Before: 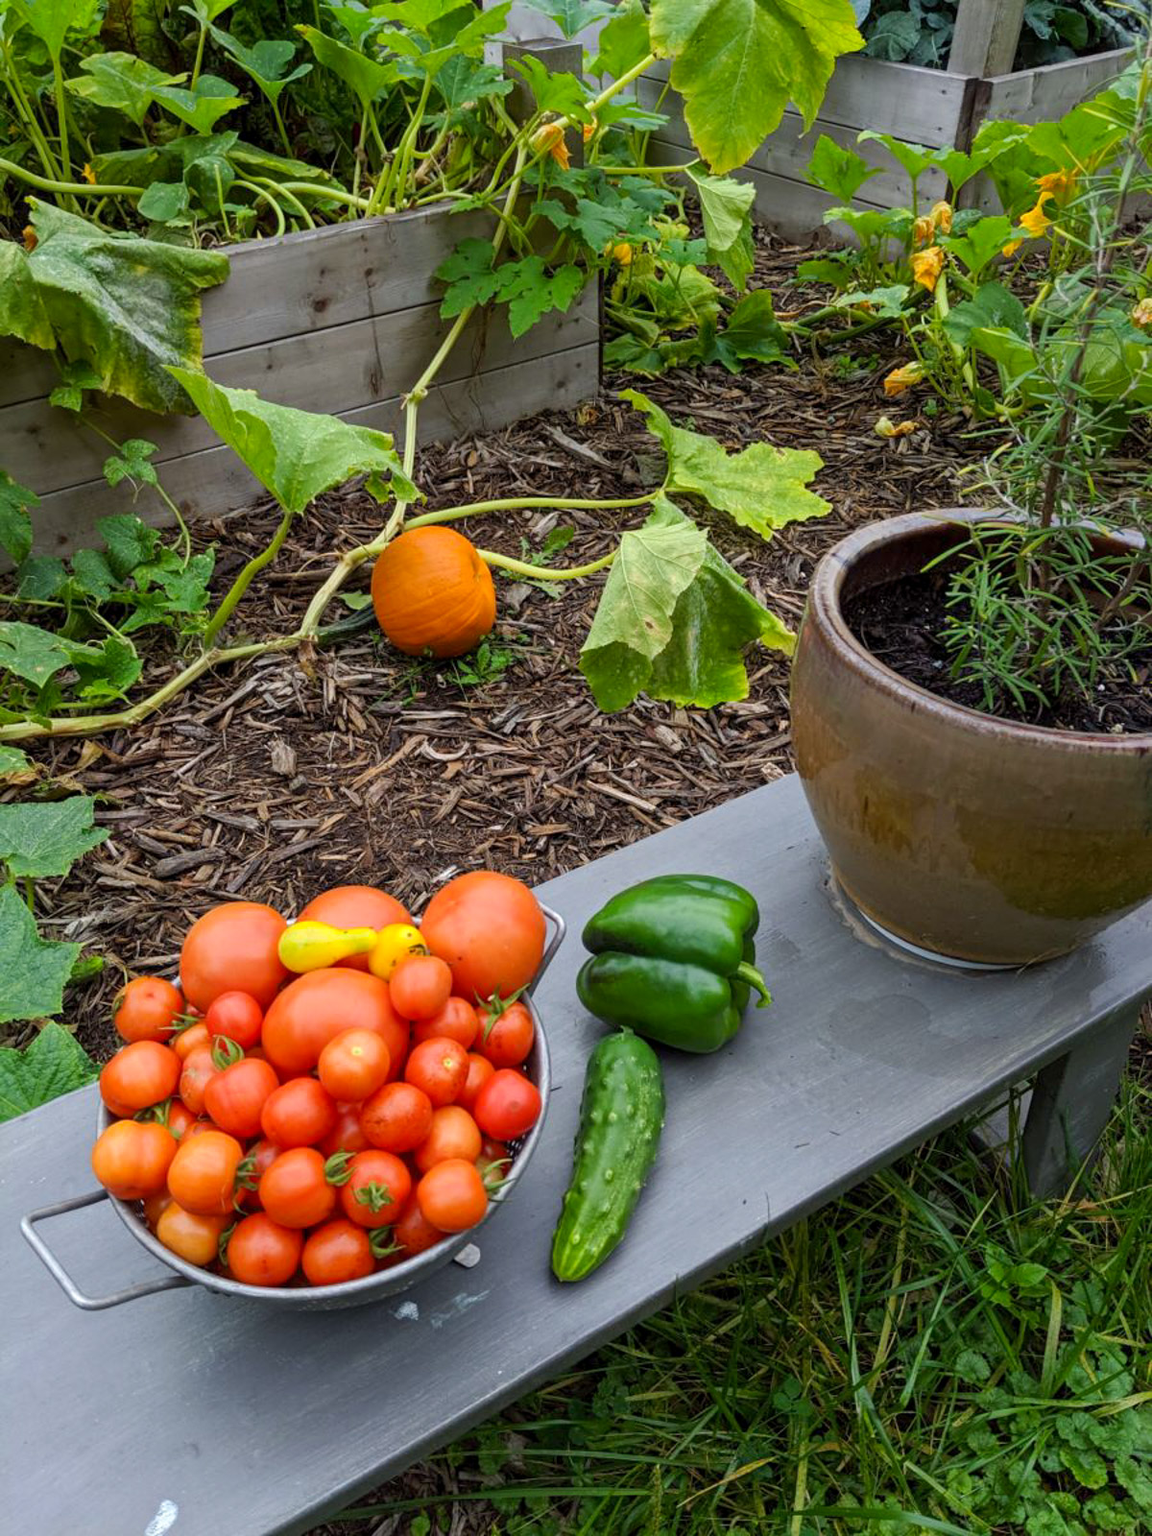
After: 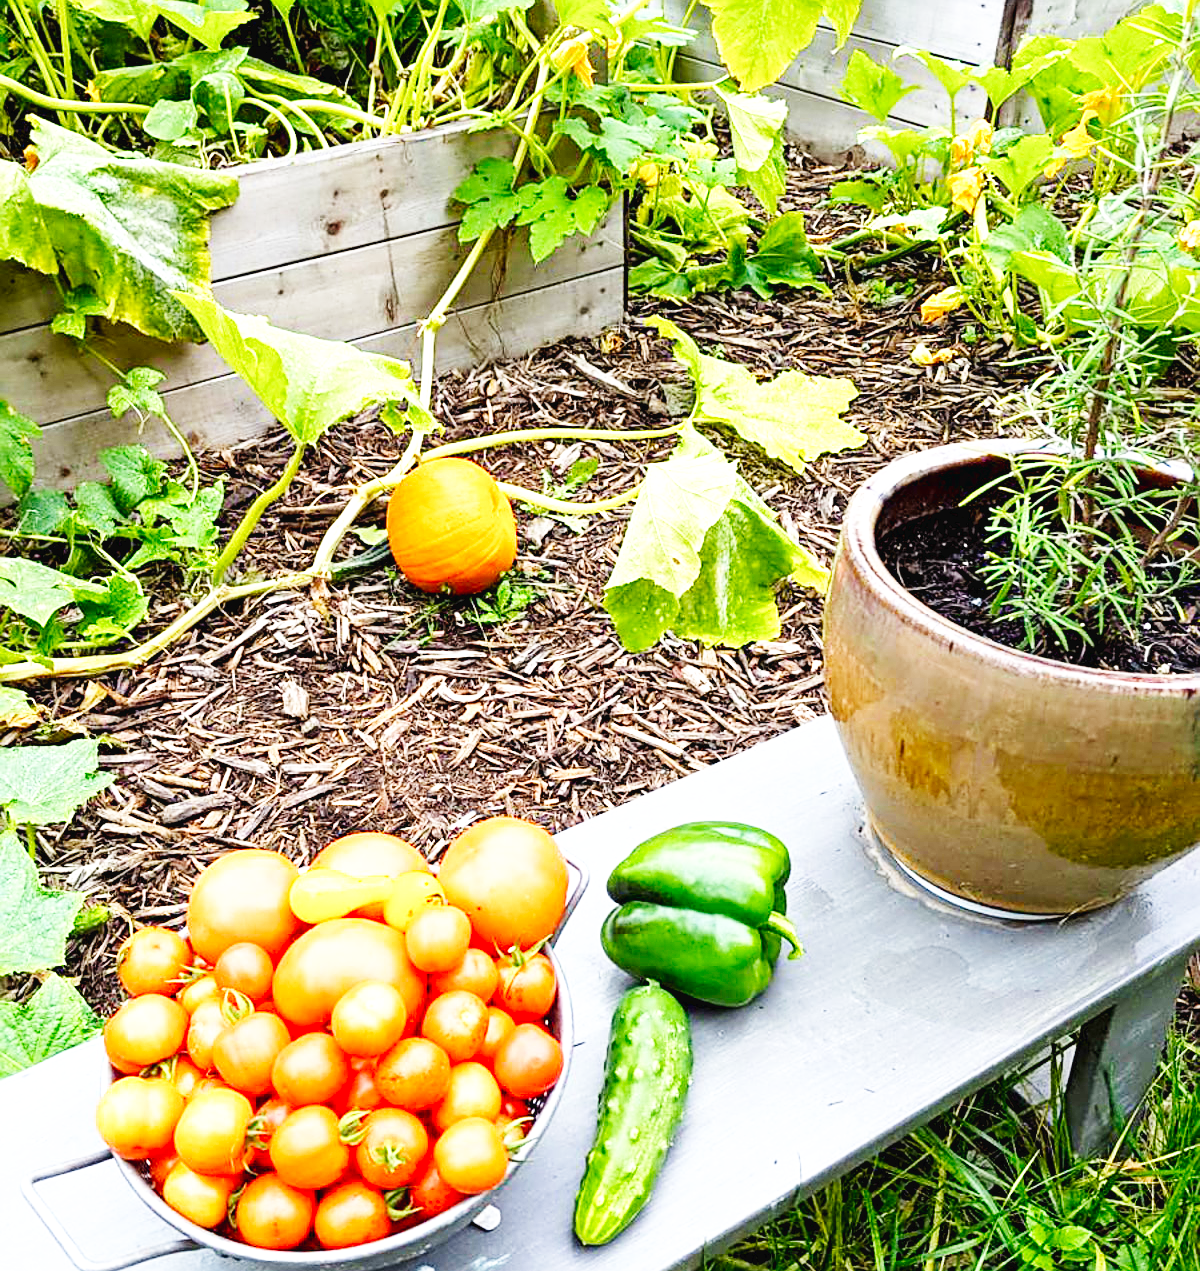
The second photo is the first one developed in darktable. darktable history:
sharpen: on, module defaults
crop and rotate: top 5.662%, bottom 14.897%
base curve: curves: ch0 [(0, 0.003) (0.001, 0.002) (0.006, 0.004) (0.02, 0.022) (0.048, 0.086) (0.094, 0.234) (0.162, 0.431) (0.258, 0.629) (0.385, 0.8) (0.548, 0.918) (0.751, 0.988) (1, 1)], preserve colors none
exposure: black level correction 0.001, exposure 1 EV, compensate exposure bias true, compensate highlight preservation false
